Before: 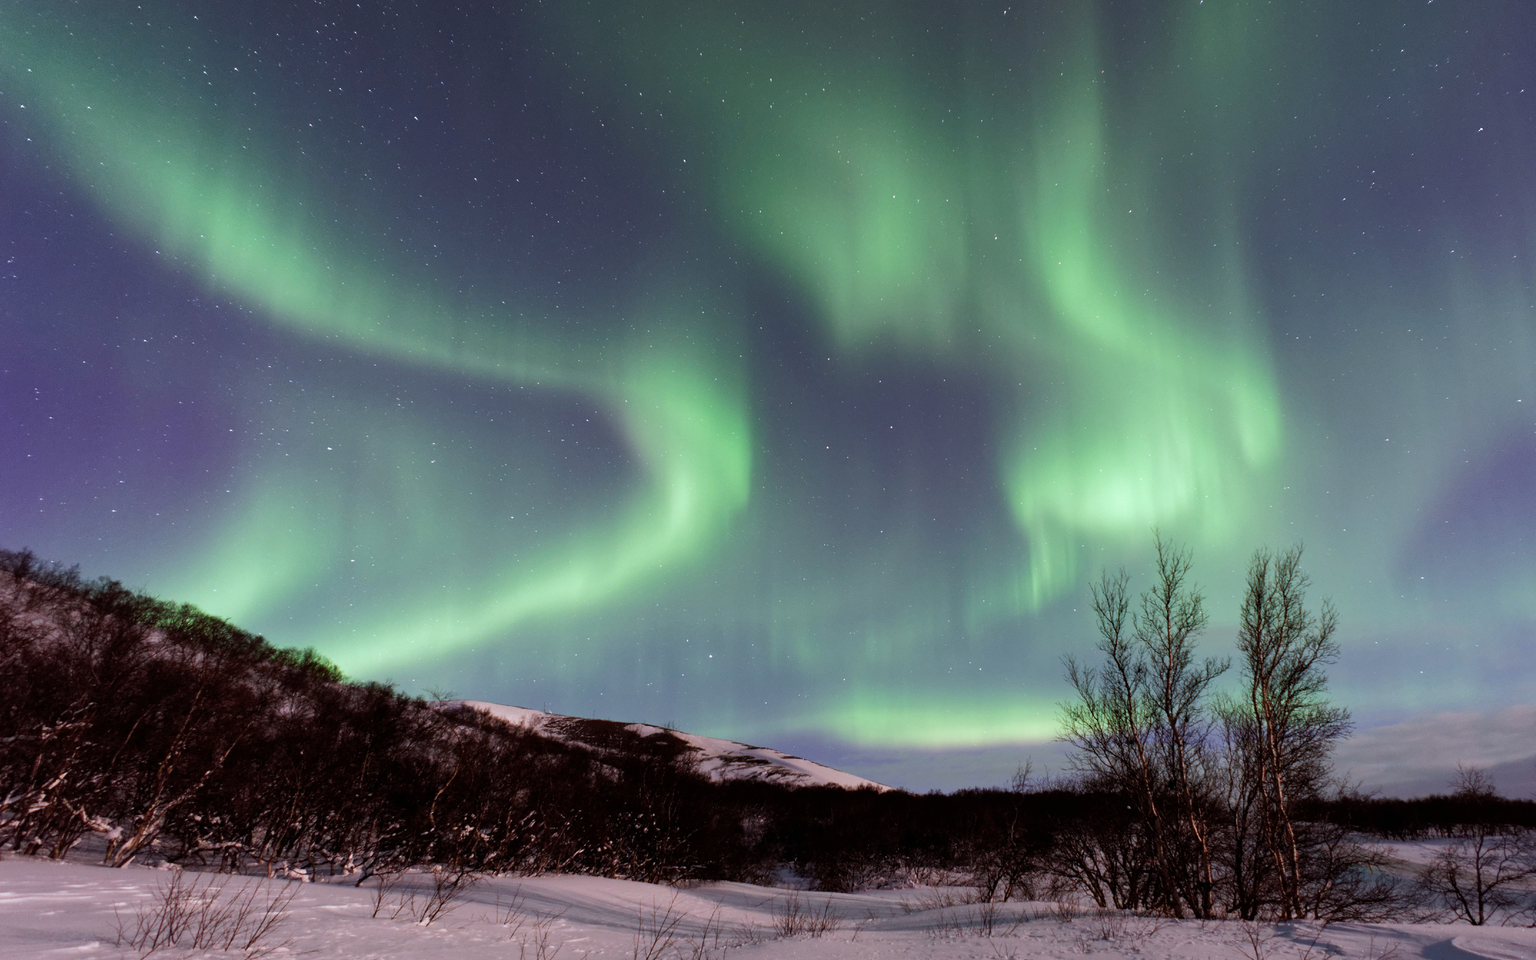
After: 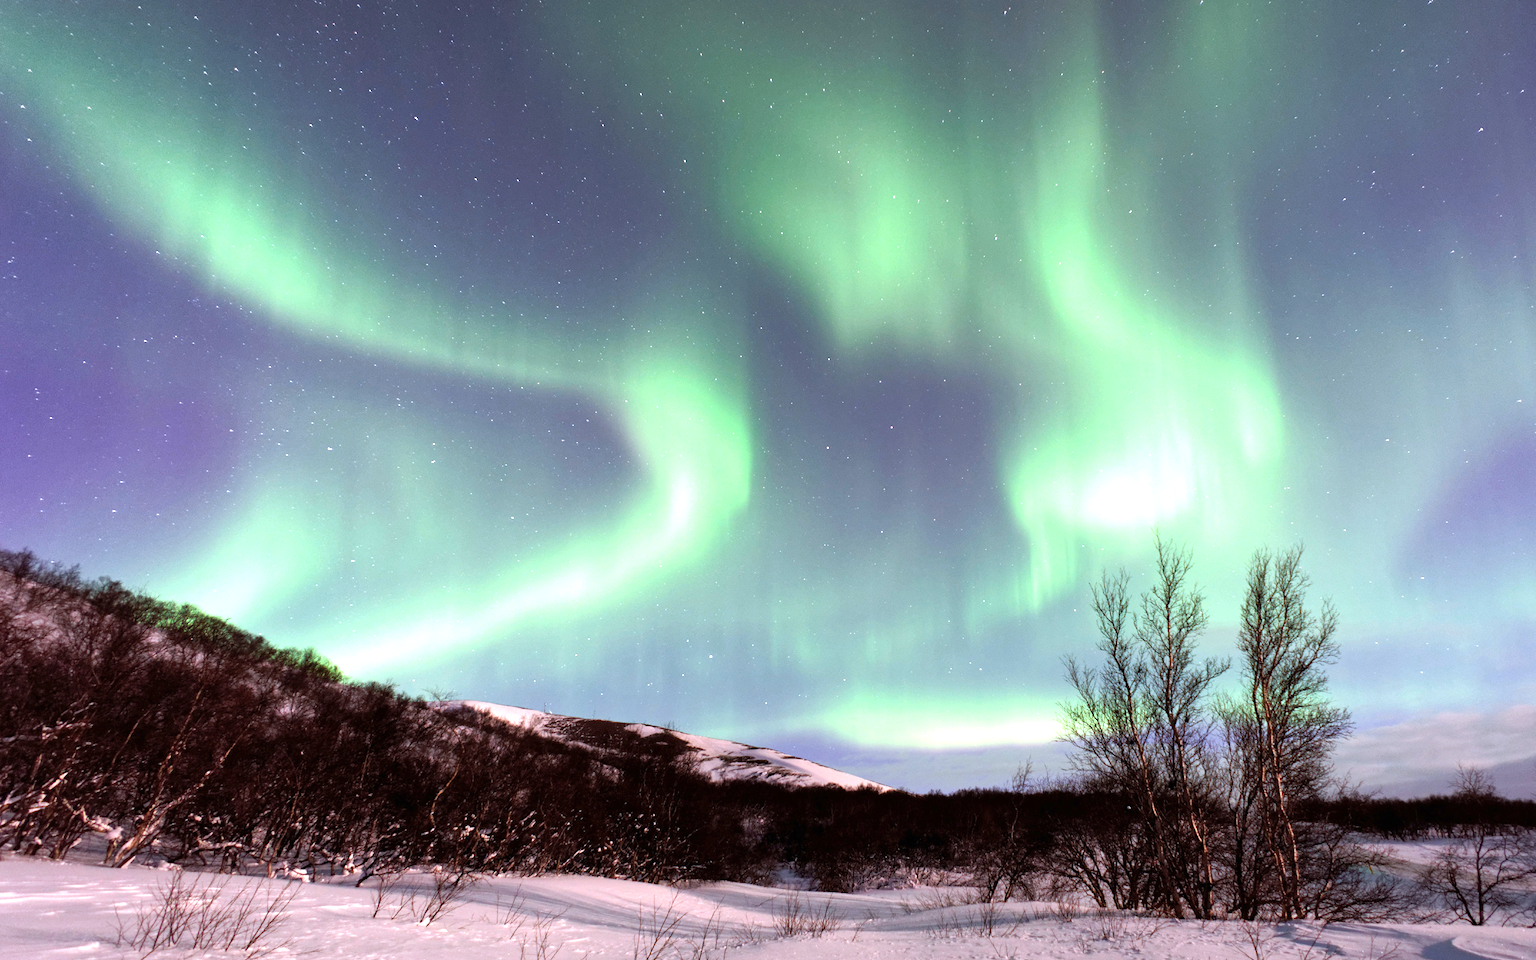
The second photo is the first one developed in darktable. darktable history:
exposure: exposure 1.134 EV, compensate exposure bias true, compensate highlight preservation false
vignetting: fall-off start 97.52%, fall-off radius 98.9%, brightness -0.307, saturation -0.051, width/height ratio 1.371, unbound false
